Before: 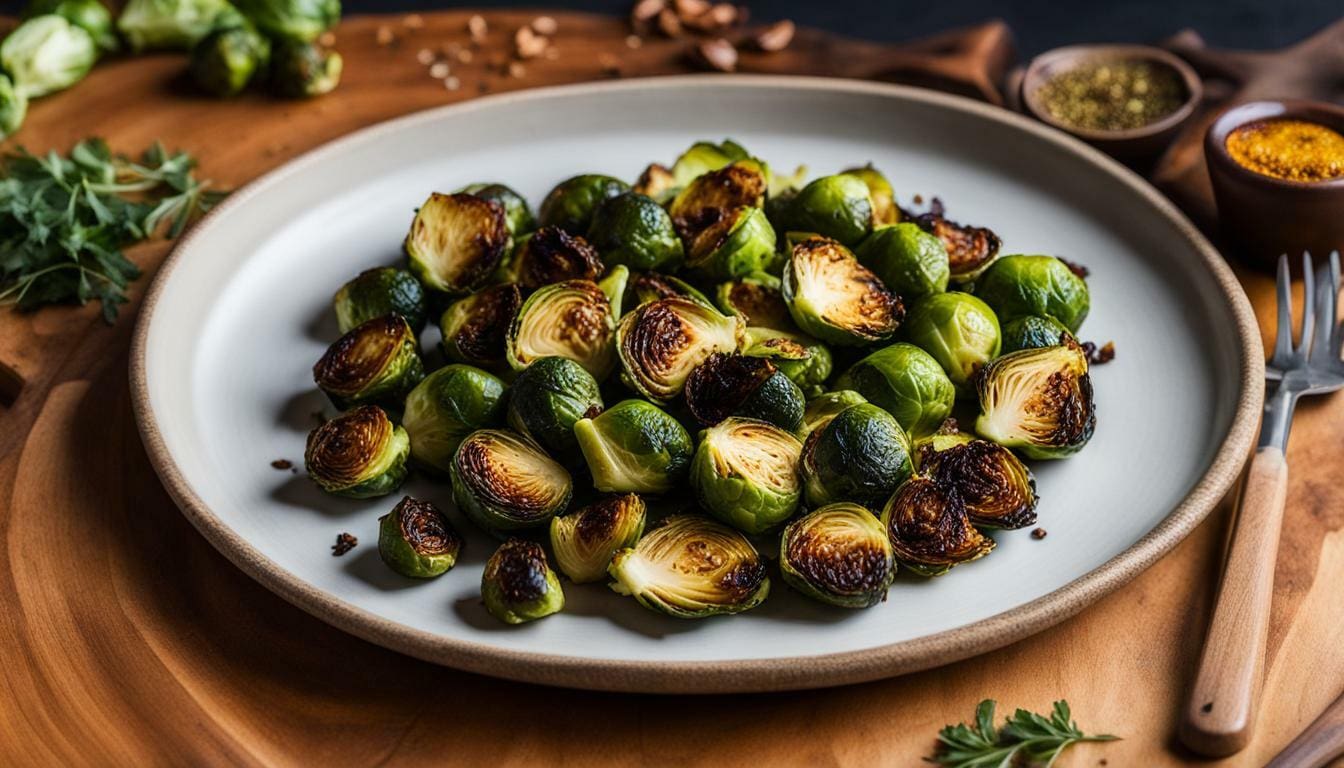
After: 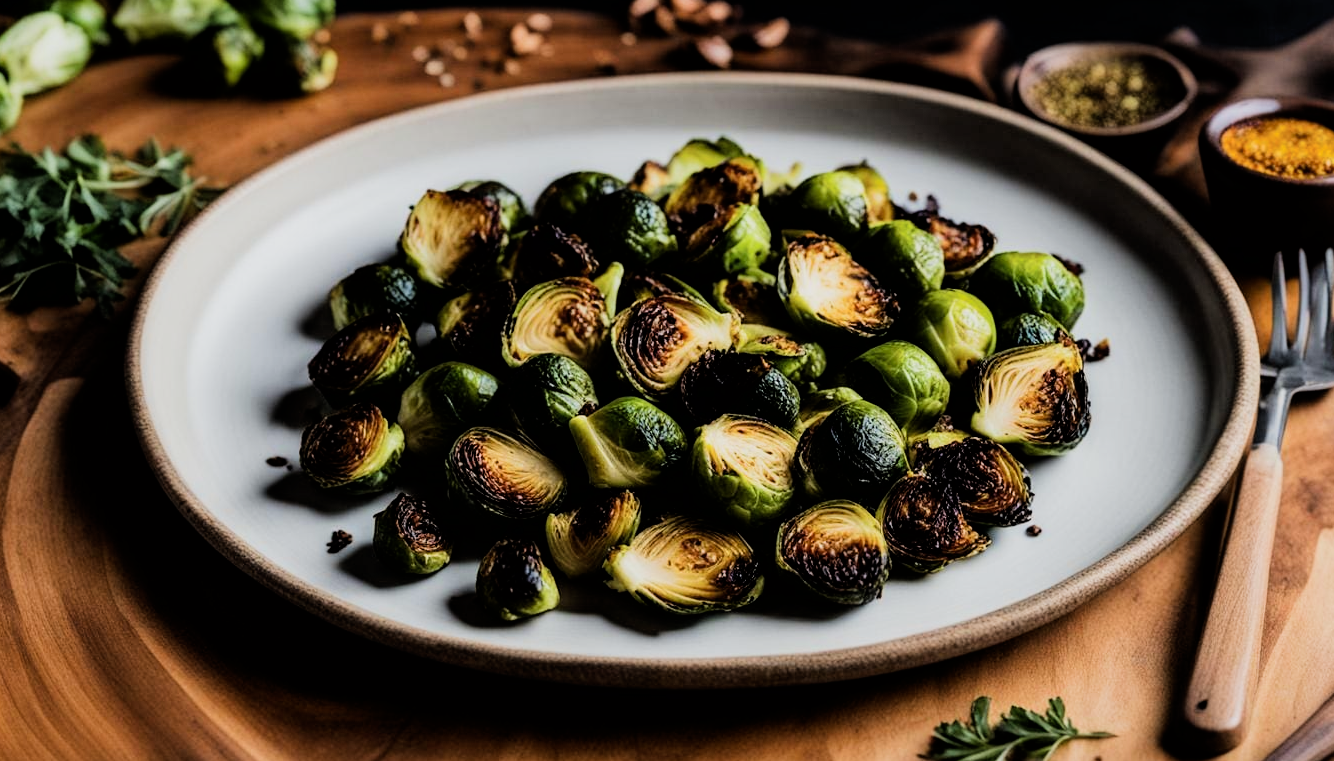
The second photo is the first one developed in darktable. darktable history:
crop: left 0.434%, top 0.485%, right 0.244%, bottom 0.386%
filmic rgb: black relative exposure -5 EV, hardness 2.88, contrast 1.4, highlights saturation mix -30%
